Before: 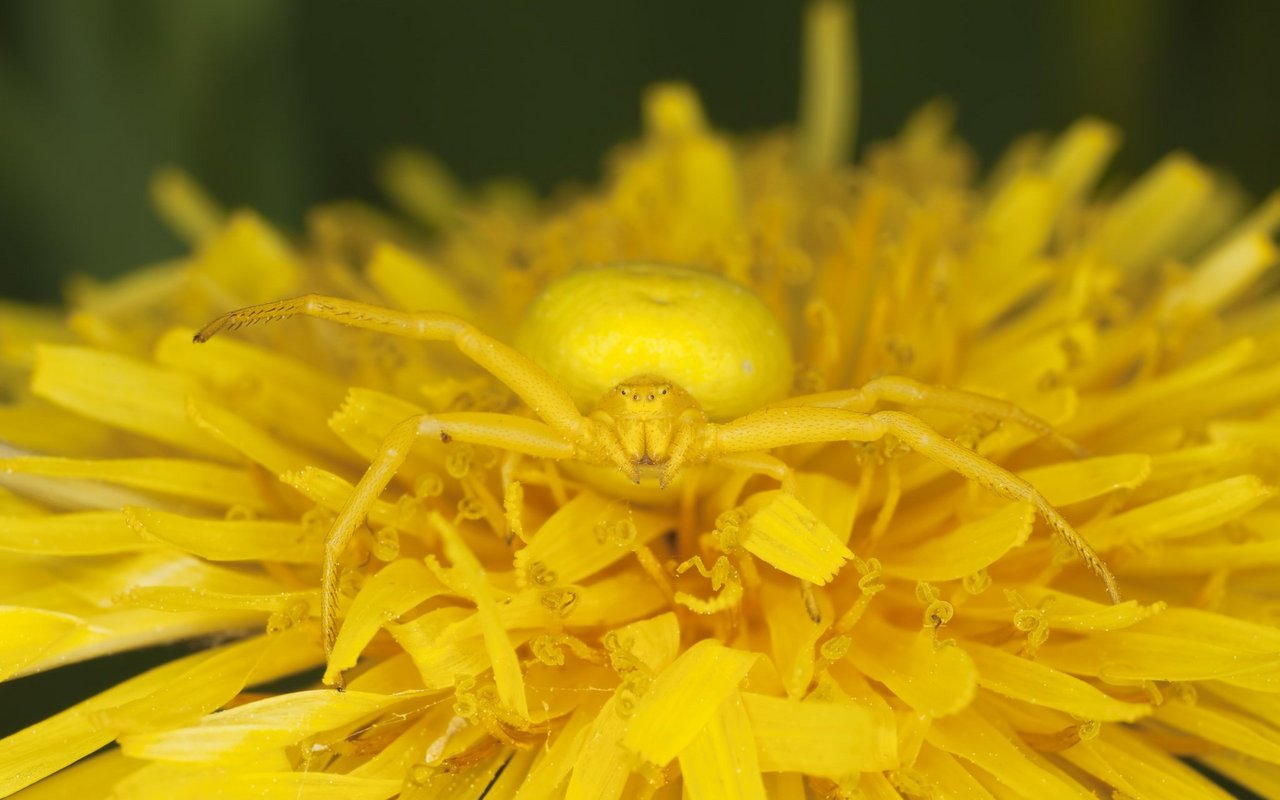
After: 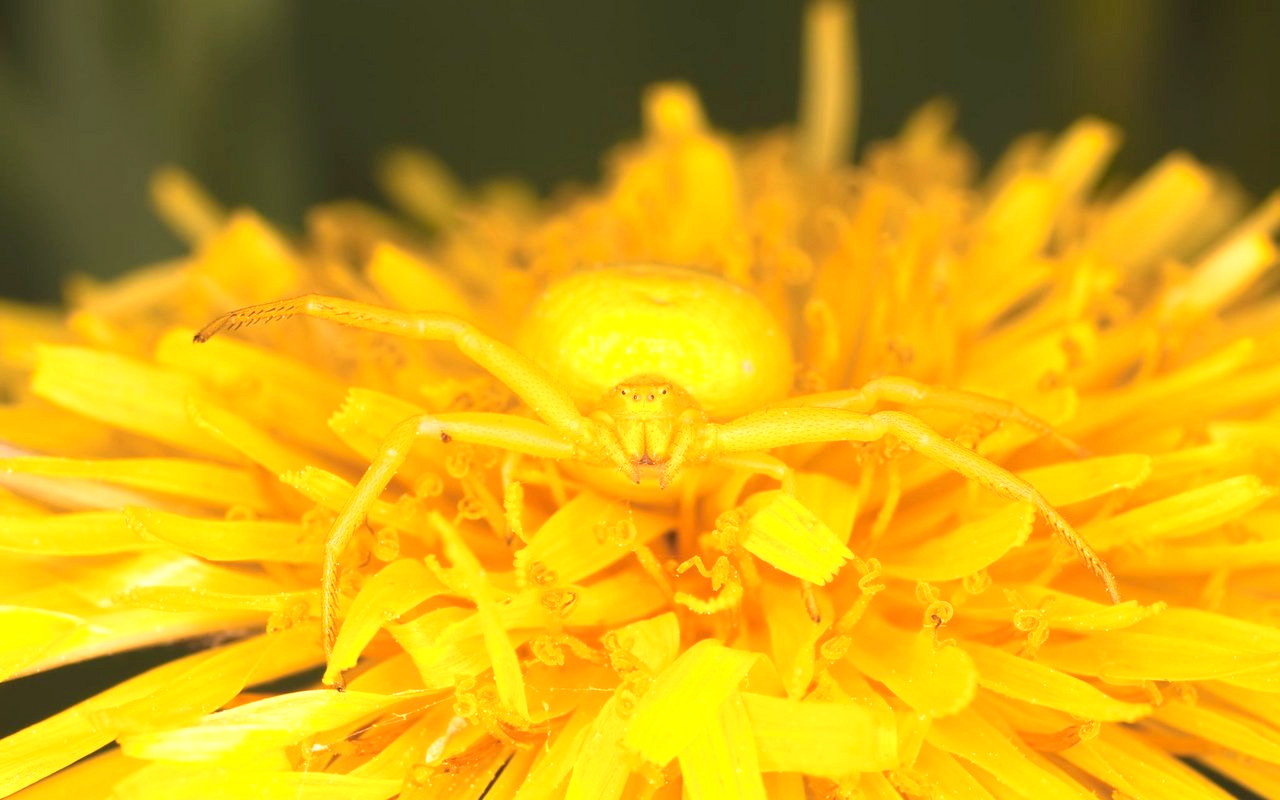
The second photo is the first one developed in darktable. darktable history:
exposure: exposure 0.6 EV, compensate highlight preservation false
white balance: red 1.188, blue 1.11
